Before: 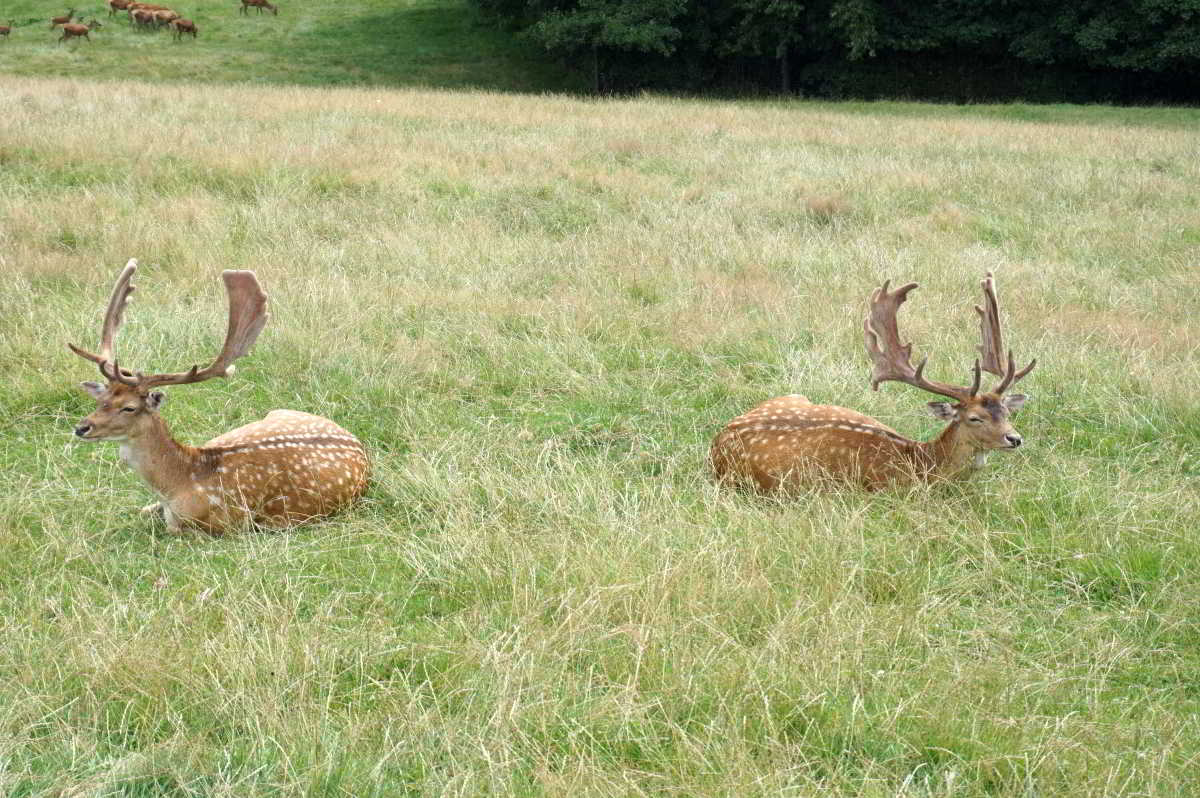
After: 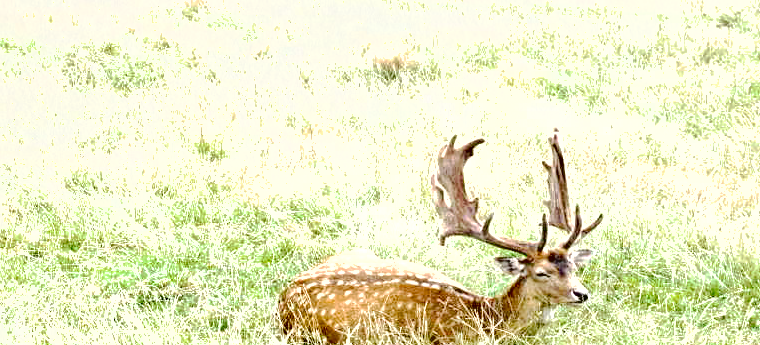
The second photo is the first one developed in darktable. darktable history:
local contrast: highlights 102%, shadows 101%, detail 120%, midtone range 0.2
shadows and highlights: soften with gaussian
tone curve: curves: ch0 [(0, 0) (0.003, 0.054) (0.011, 0.057) (0.025, 0.056) (0.044, 0.062) (0.069, 0.071) (0.1, 0.088) (0.136, 0.111) (0.177, 0.146) (0.224, 0.19) (0.277, 0.261) (0.335, 0.363) (0.399, 0.458) (0.468, 0.562) (0.543, 0.653) (0.623, 0.725) (0.709, 0.801) (0.801, 0.853) (0.898, 0.915) (1, 1)], preserve colors none
exposure: exposure 1.166 EV, compensate highlight preservation false
crop: left 36.141%, top 18.183%, right 0.478%, bottom 38.459%
